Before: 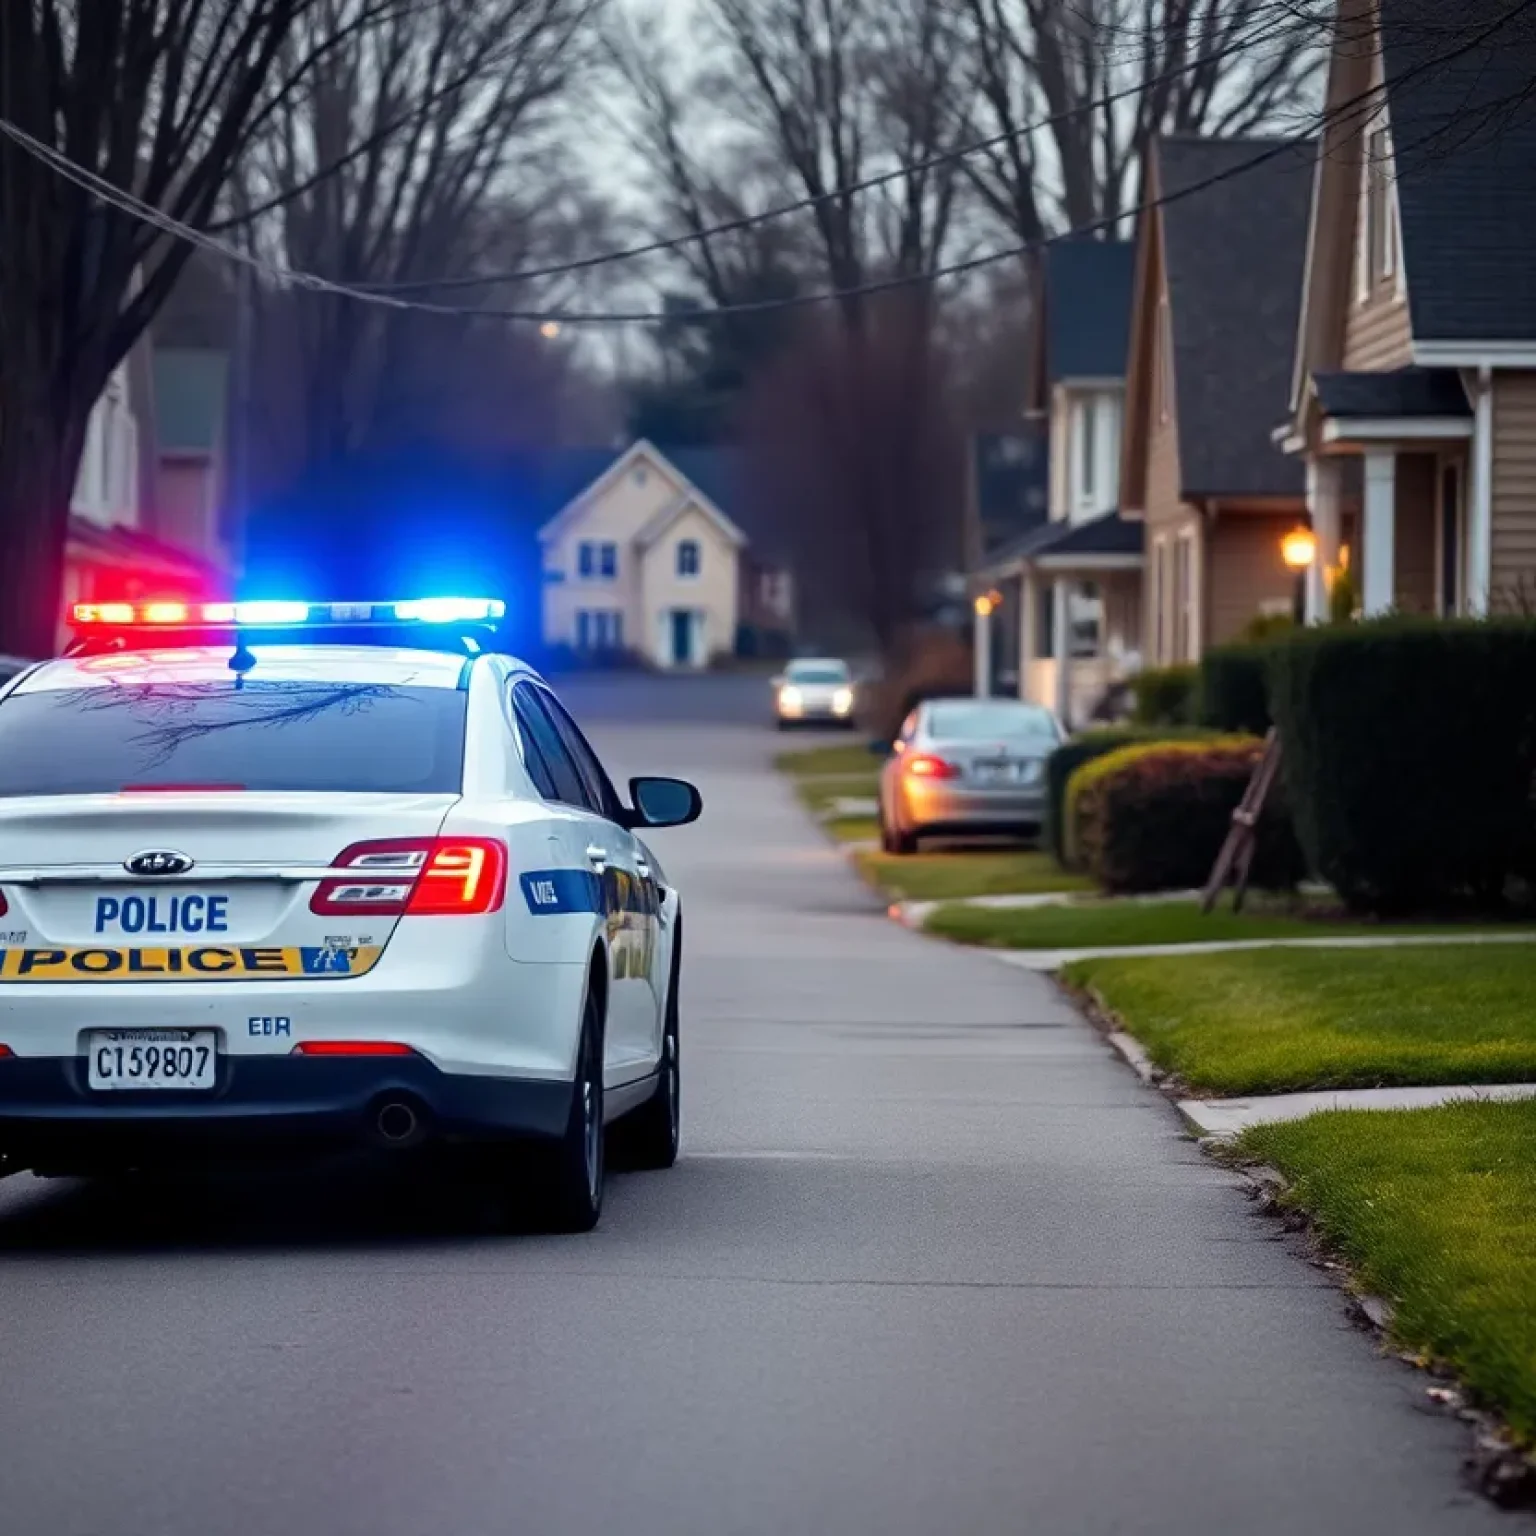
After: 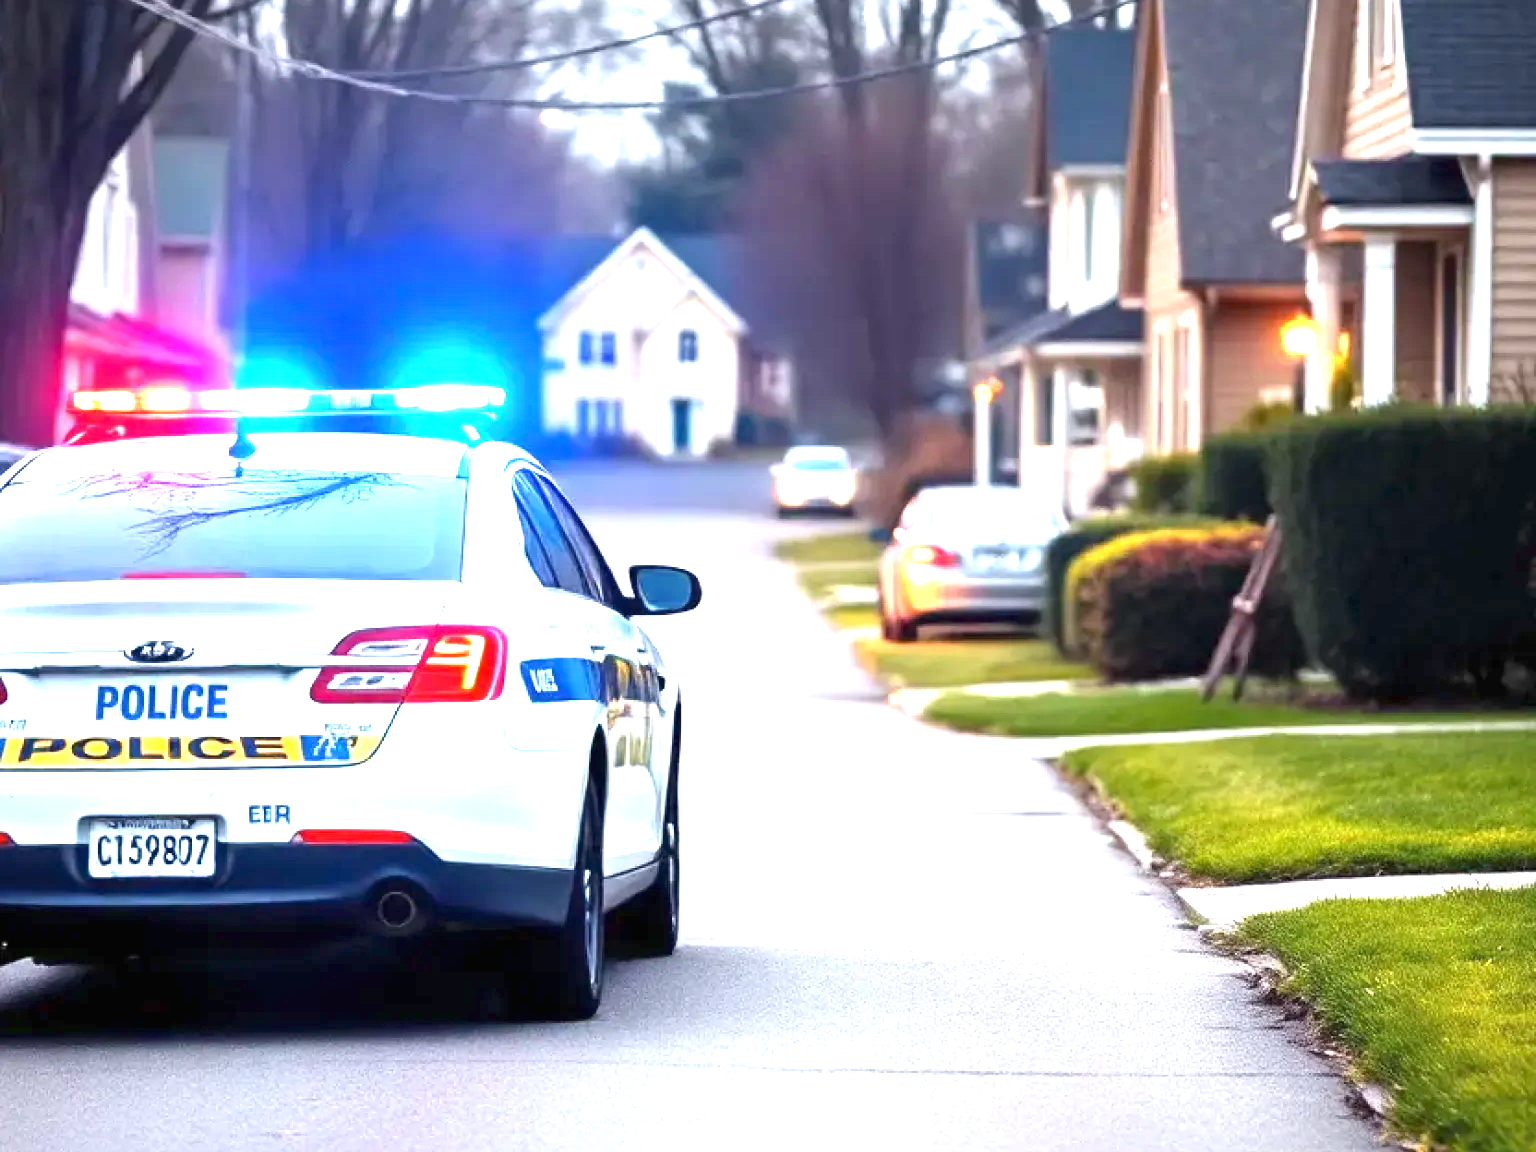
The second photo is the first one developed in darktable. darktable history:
exposure: black level correction 0, exposure 2.138 EV, compensate exposure bias true, compensate highlight preservation false
crop: top 13.819%, bottom 11.169%
